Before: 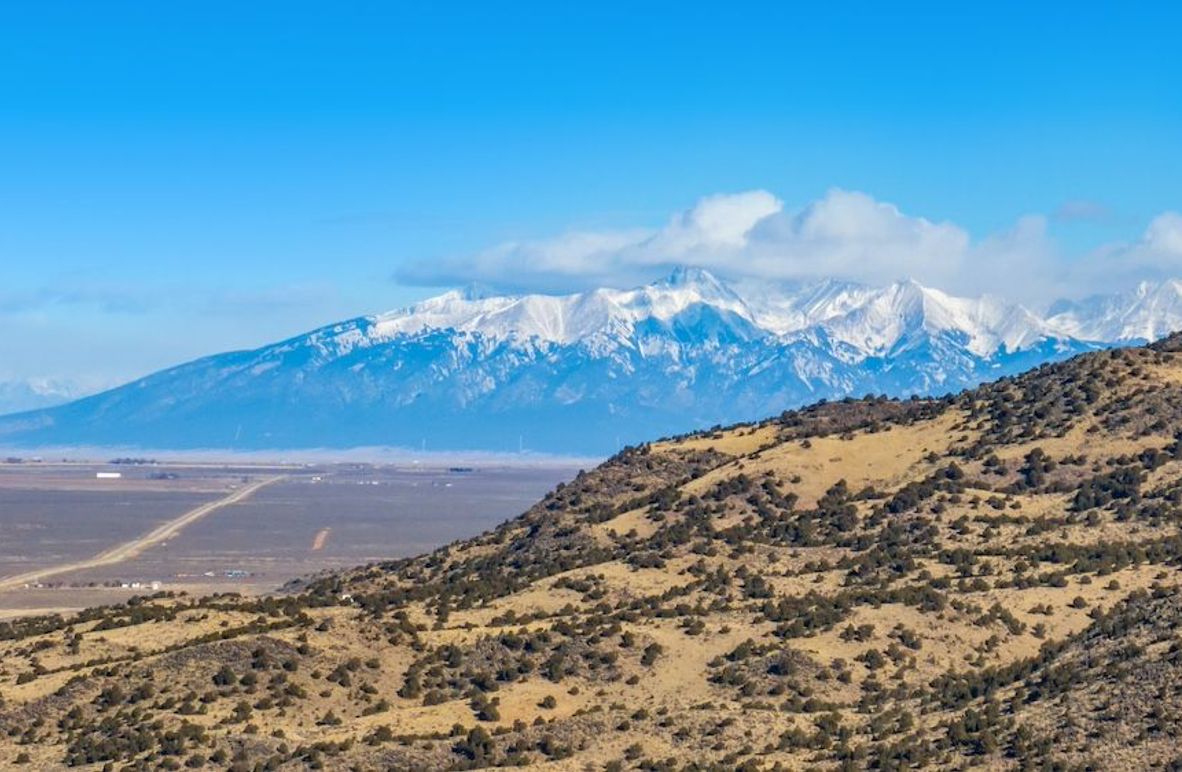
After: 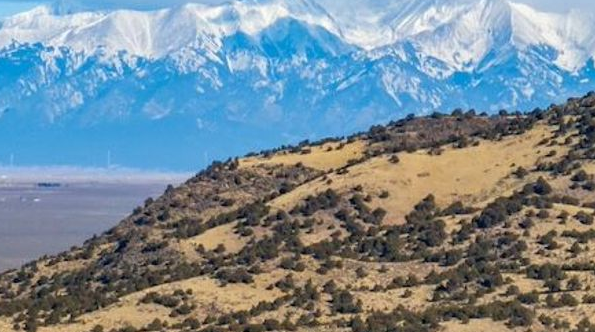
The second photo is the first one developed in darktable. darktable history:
crop: left 34.941%, top 36.942%, right 14.661%, bottom 19.943%
